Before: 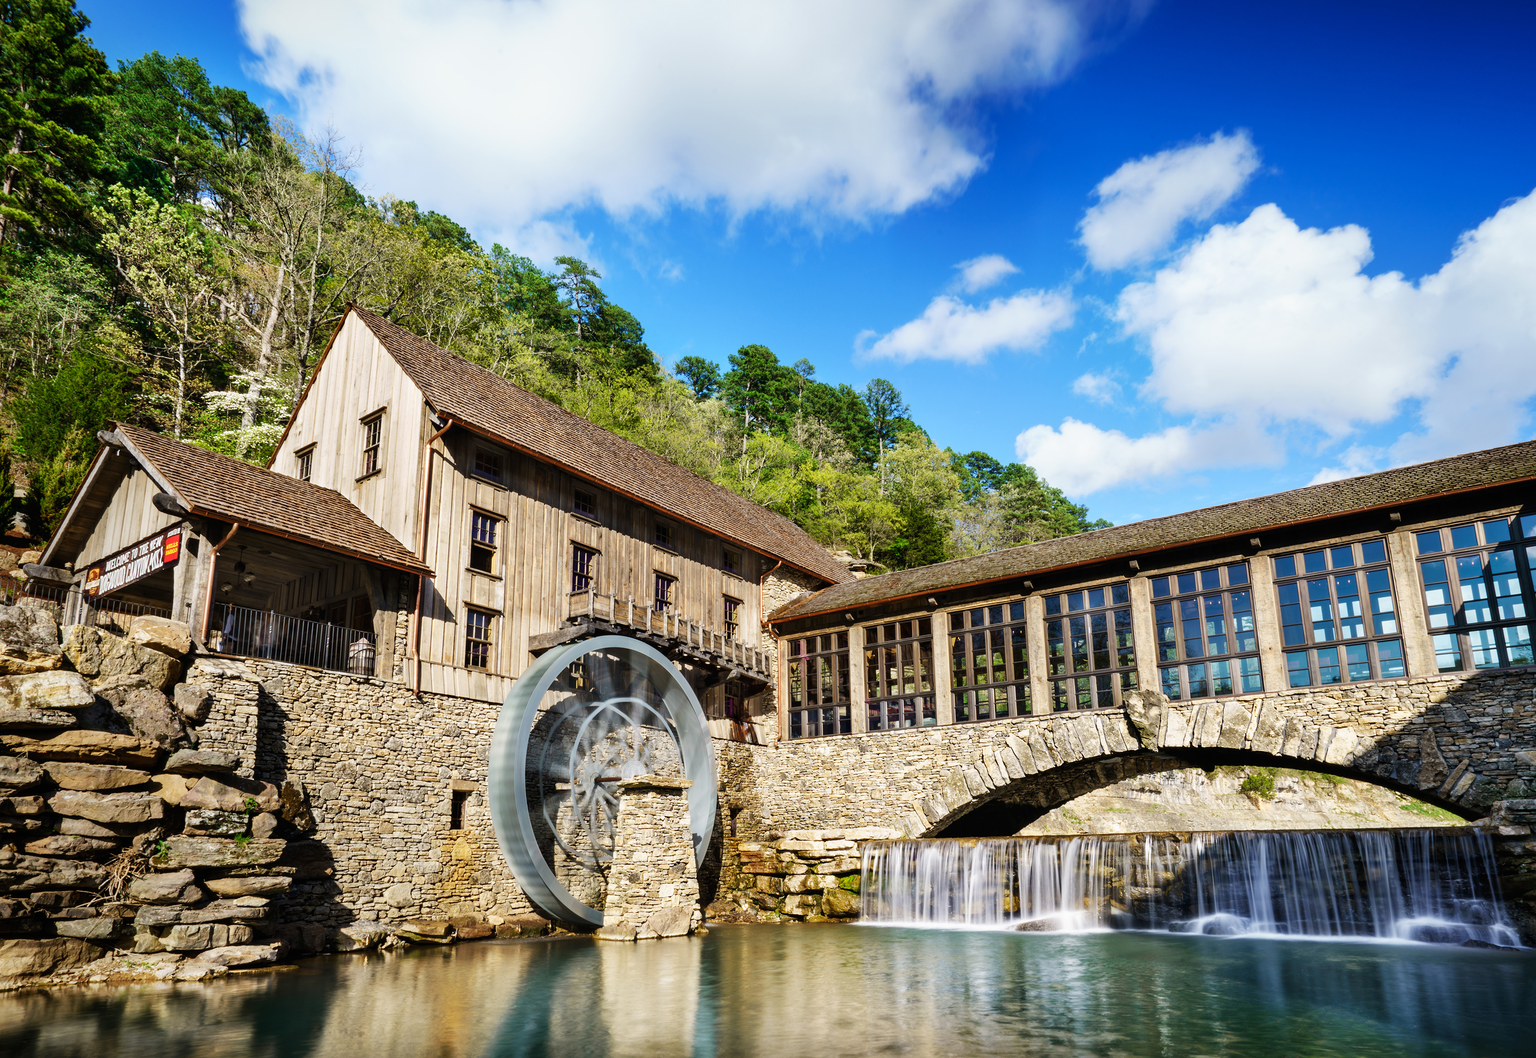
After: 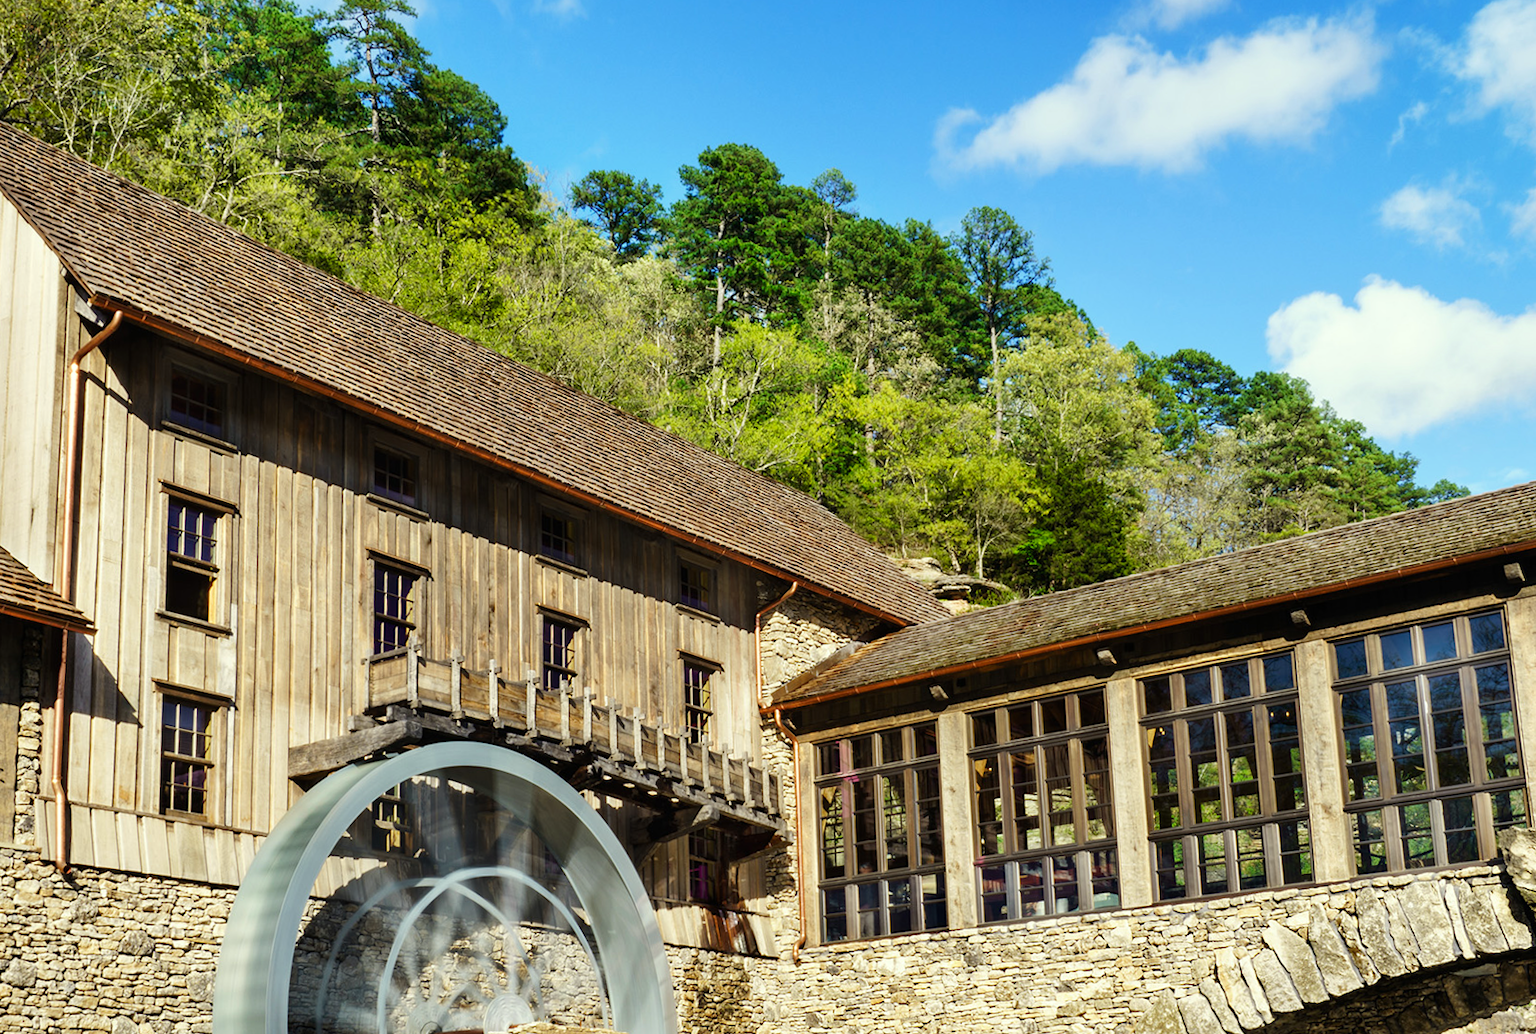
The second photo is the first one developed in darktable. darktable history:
rotate and perspective: rotation -1.42°, crop left 0.016, crop right 0.984, crop top 0.035, crop bottom 0.965
crop: left 25%, top 25%, right 25%, bottom 25%
color correction: highlights a* -4.28, highlights b* 6.53
levels: levels [0, 0.492, 0.984]
